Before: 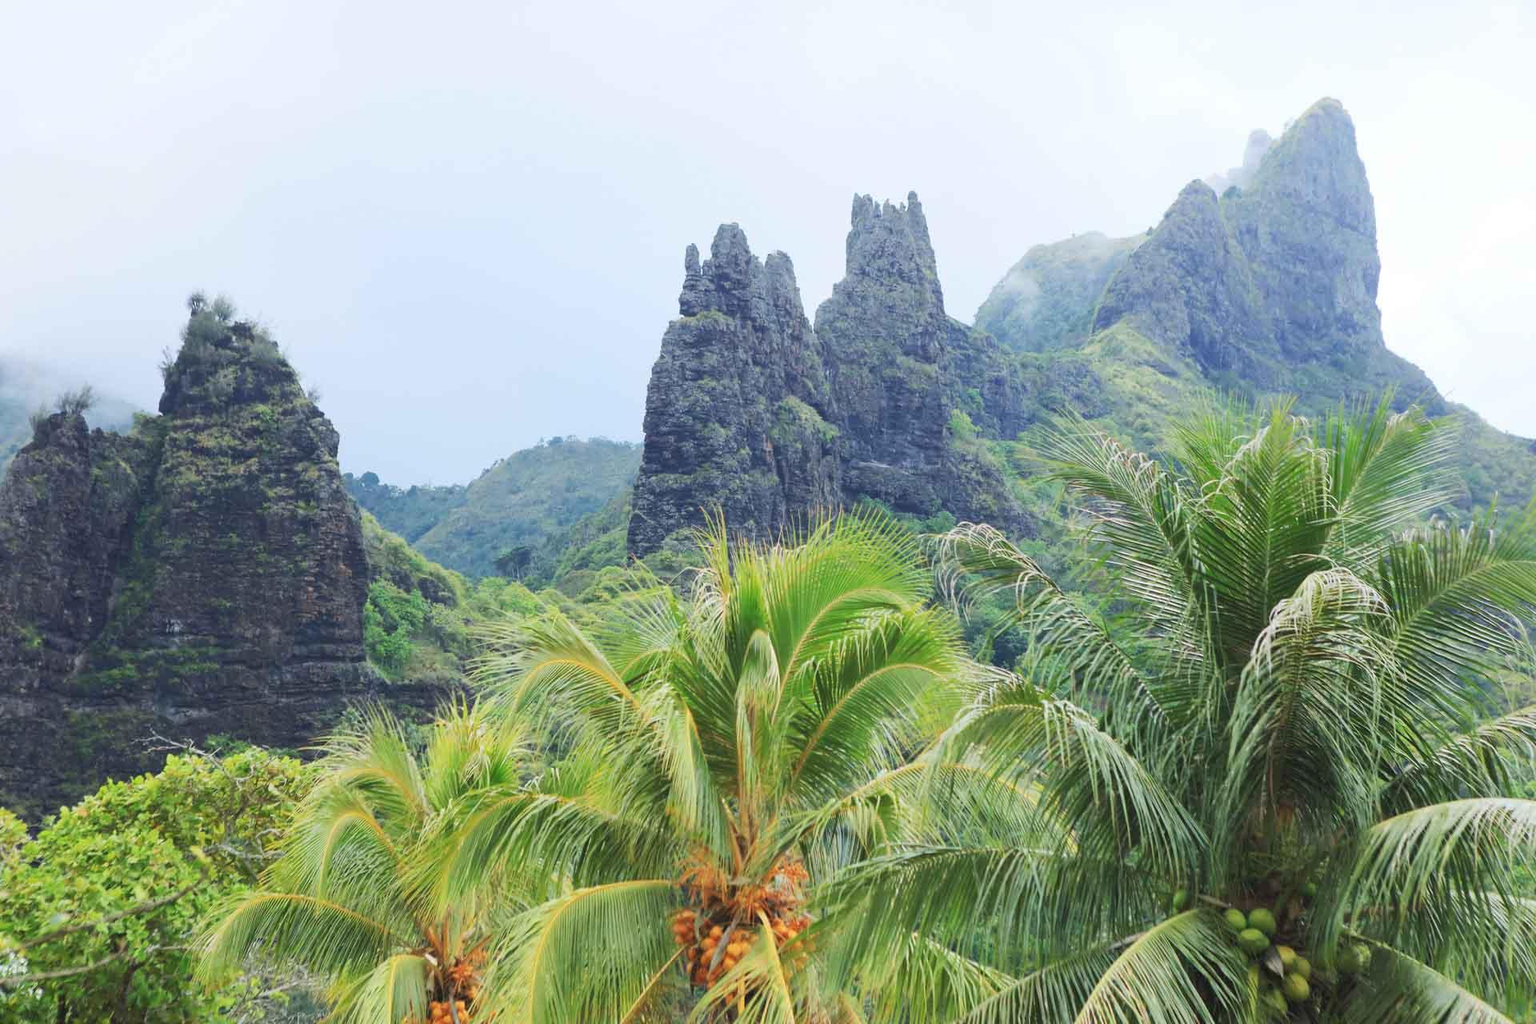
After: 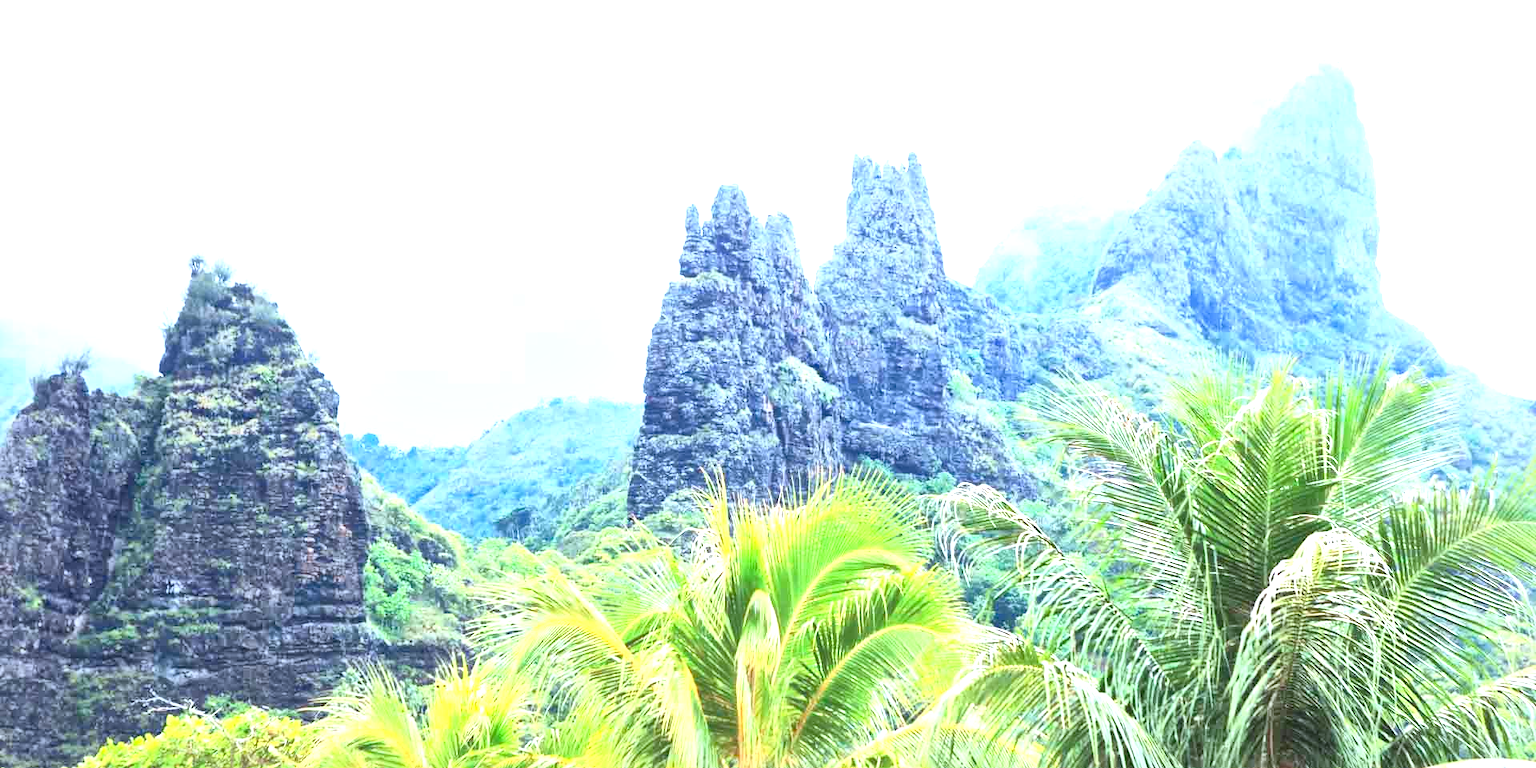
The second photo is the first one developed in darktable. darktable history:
local contrast: mode bilateral grid, contrast 20, coarseness 50, detail 171%, midtone range 0.2
haze removal: compatibility mode true, adaptive false
crop: top 3.857%, bottom 21.132%
exposure: black level correction 0, exposure 1.3 EV, compensate highlight preservation false
color correction: highlights a* -0.772, highlights b* -8.92
contrast brightness saturation: contrast 0.2, brightness 0.15, saturation 0.14
